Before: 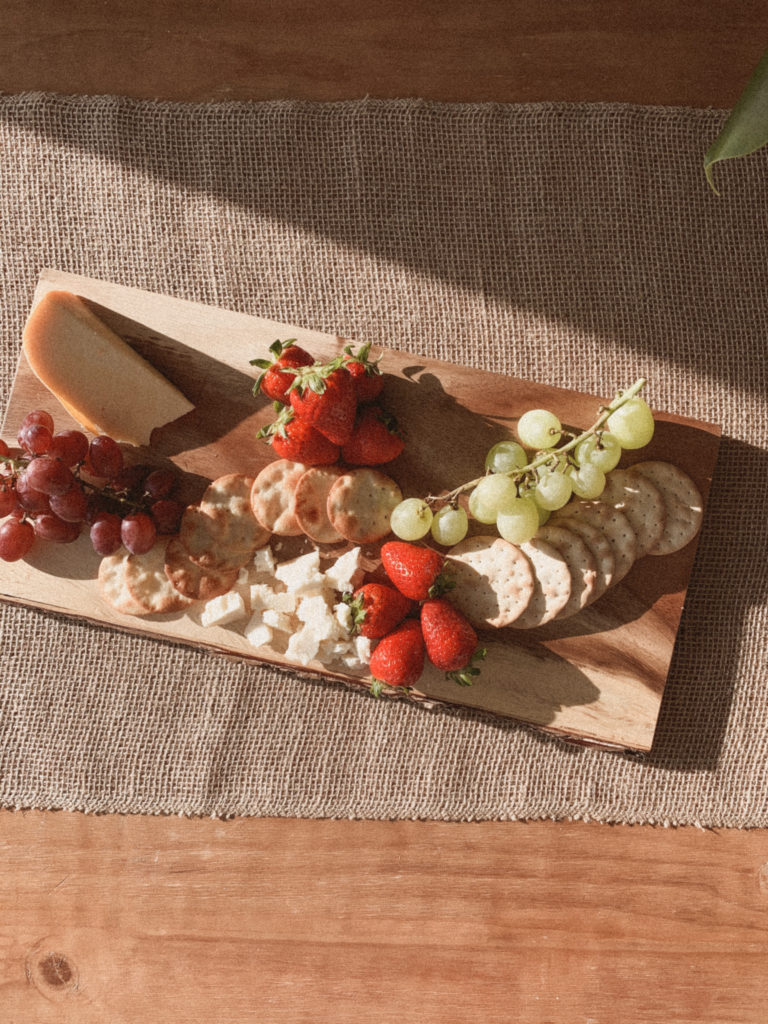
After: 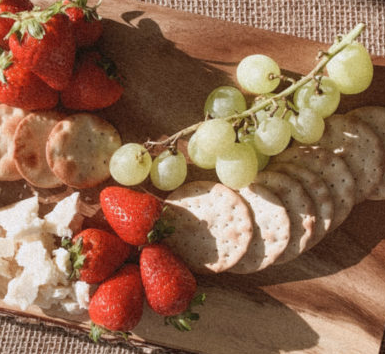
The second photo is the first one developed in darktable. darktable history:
crop: left 36.607%, top 34.735%, right 13.146%, bottom 30.611%
white balance: red 0.983, blue 1.036
